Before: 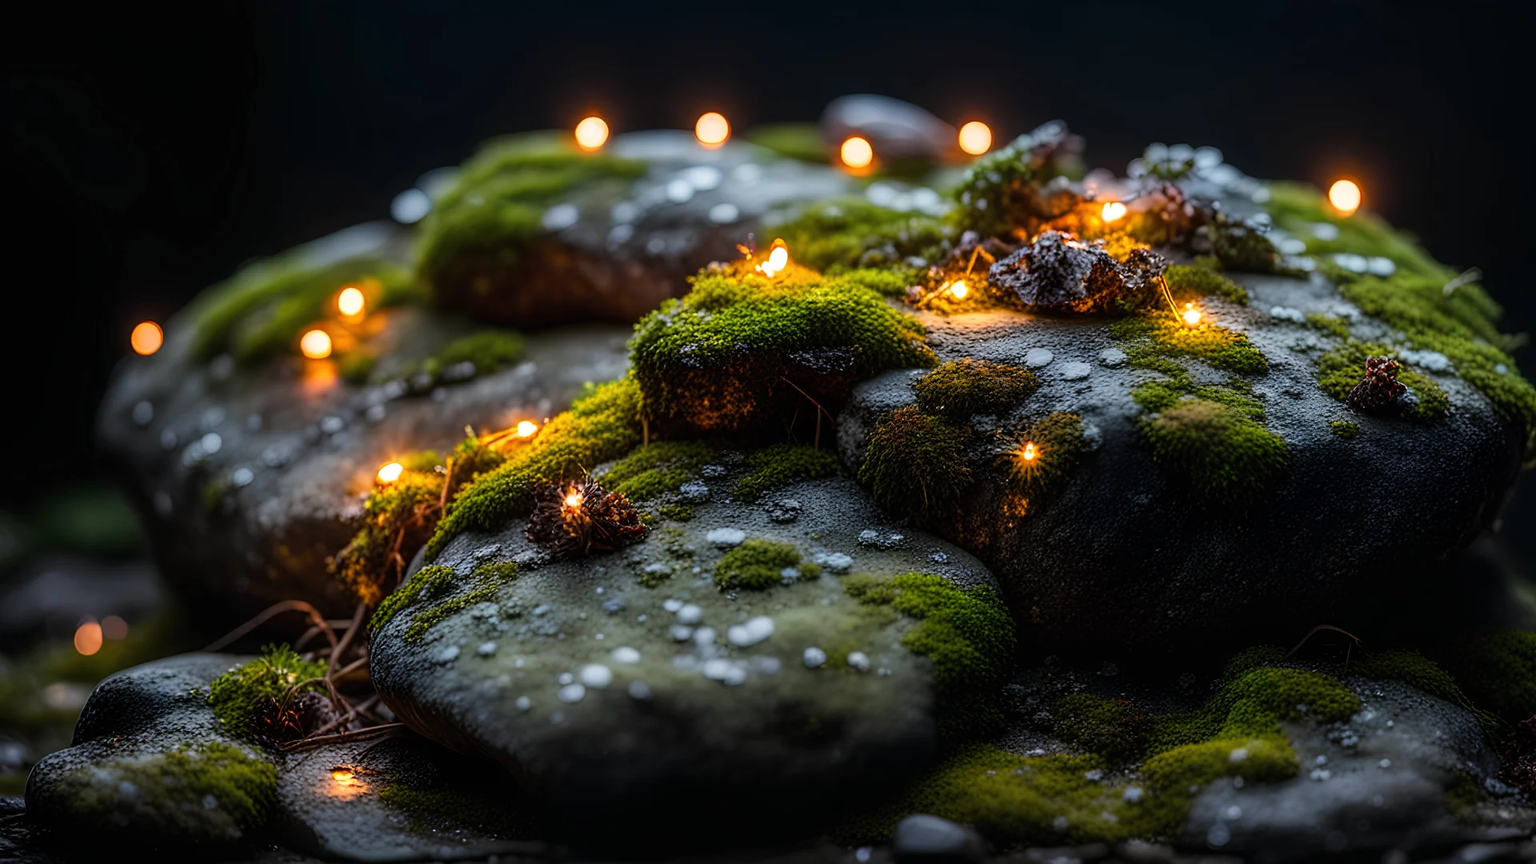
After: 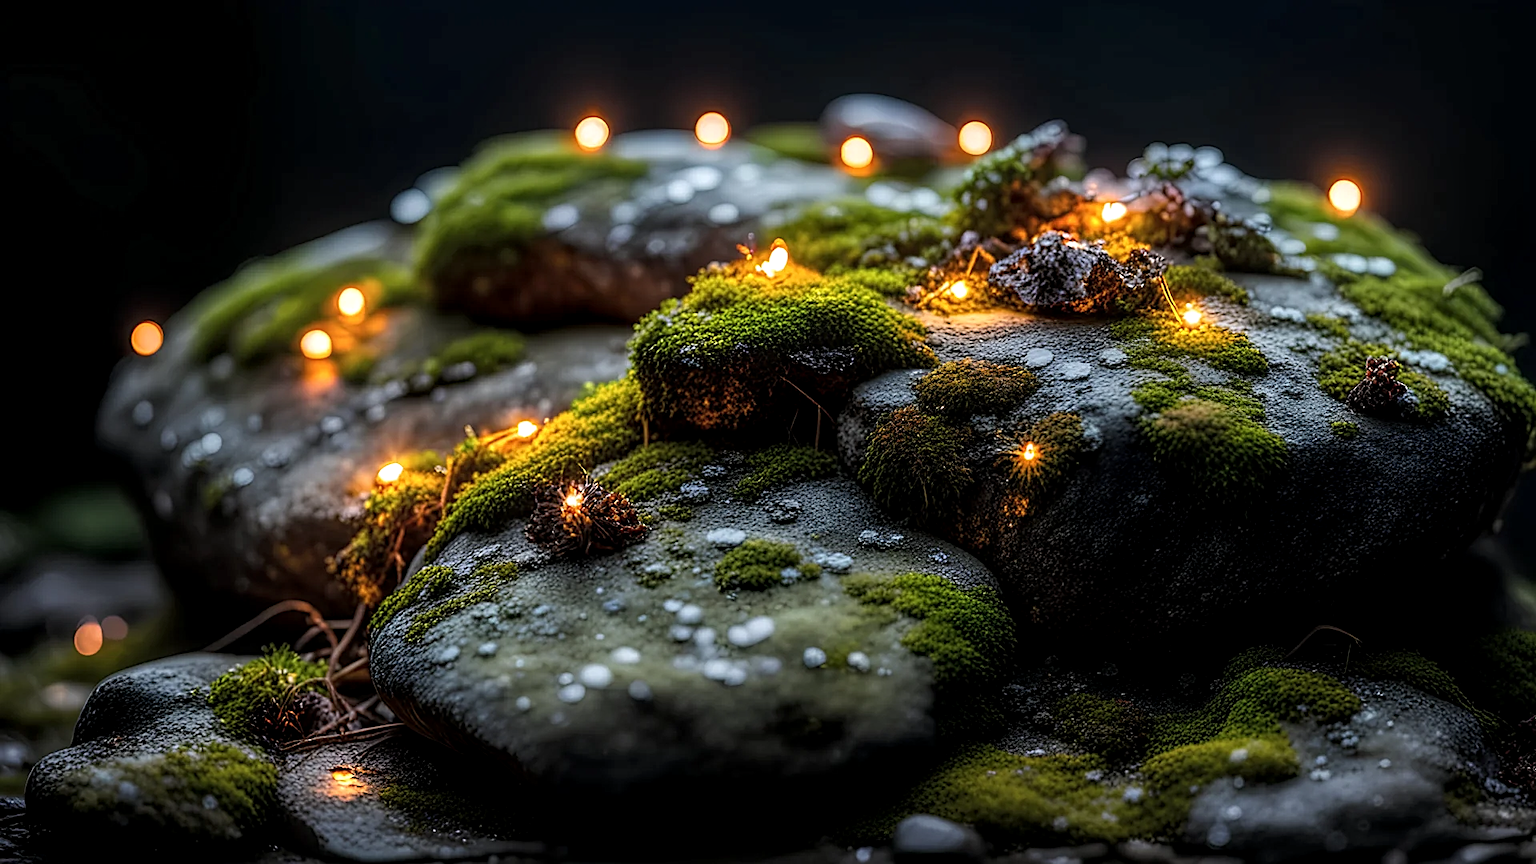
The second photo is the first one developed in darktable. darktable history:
sharpen: on, module defaults
bloom: size 13.65%, threshold 98.39%, strength 4.82%
local contrast: highlights 99%, shadows 86%, detail 160%, midtone range 0.2
